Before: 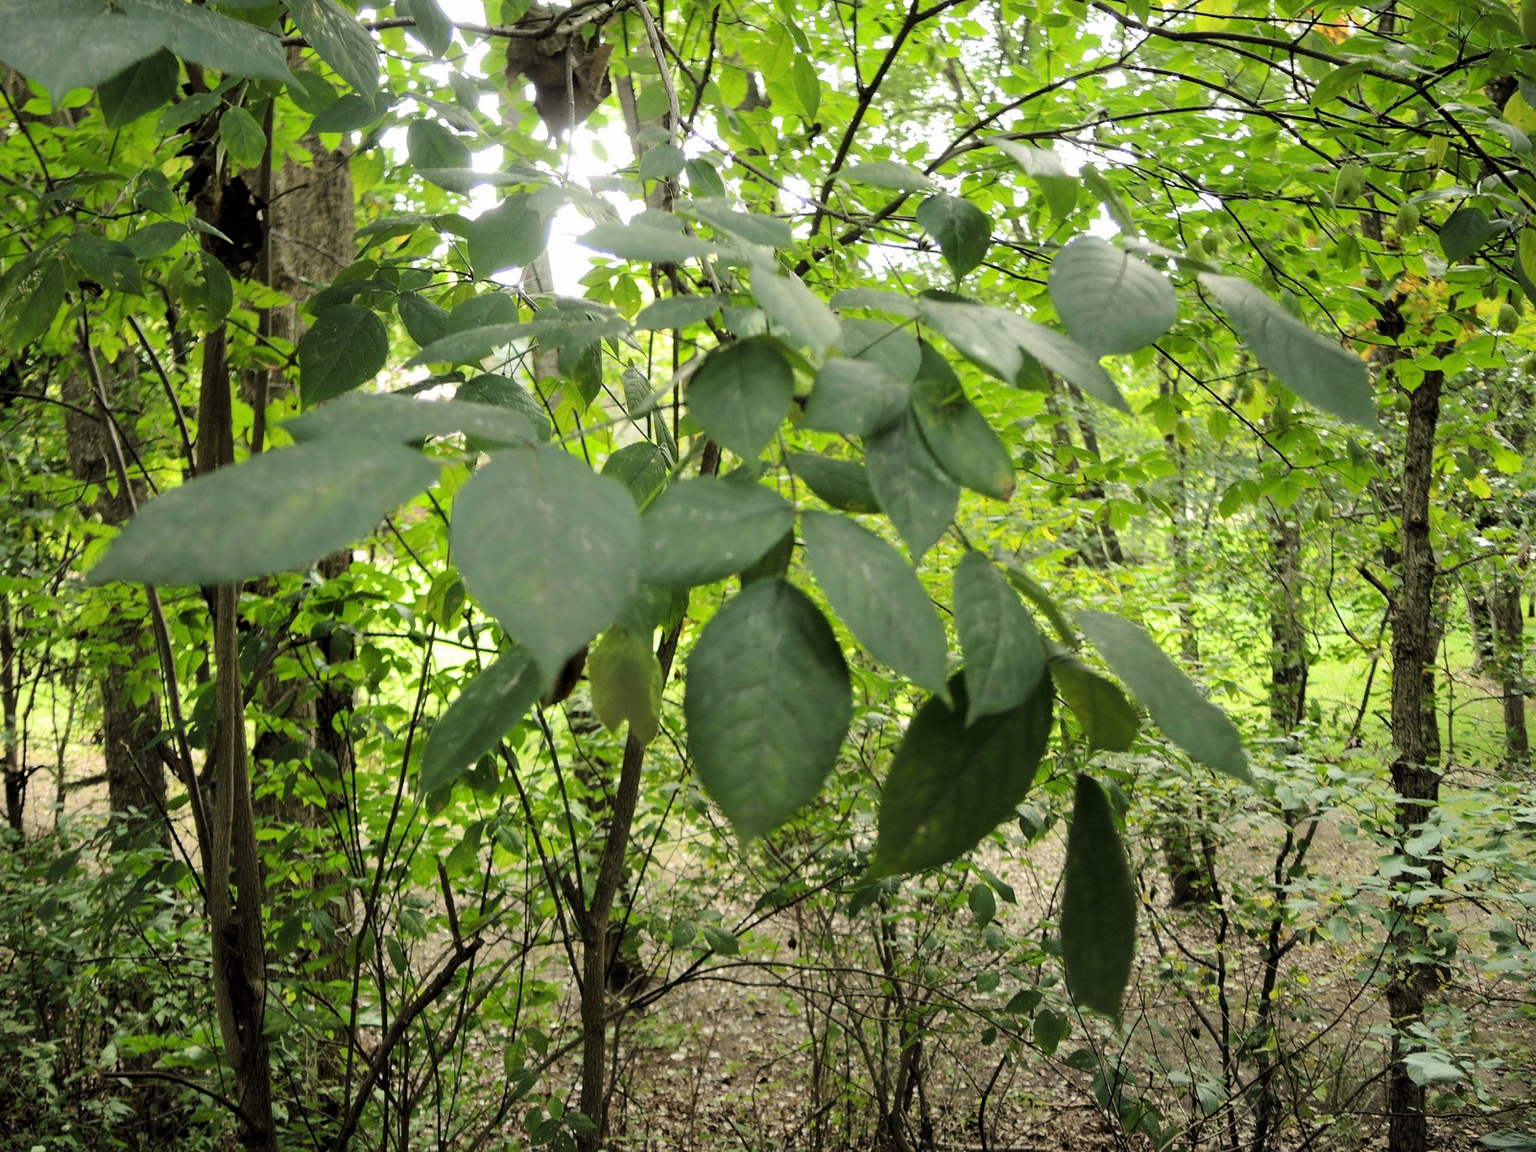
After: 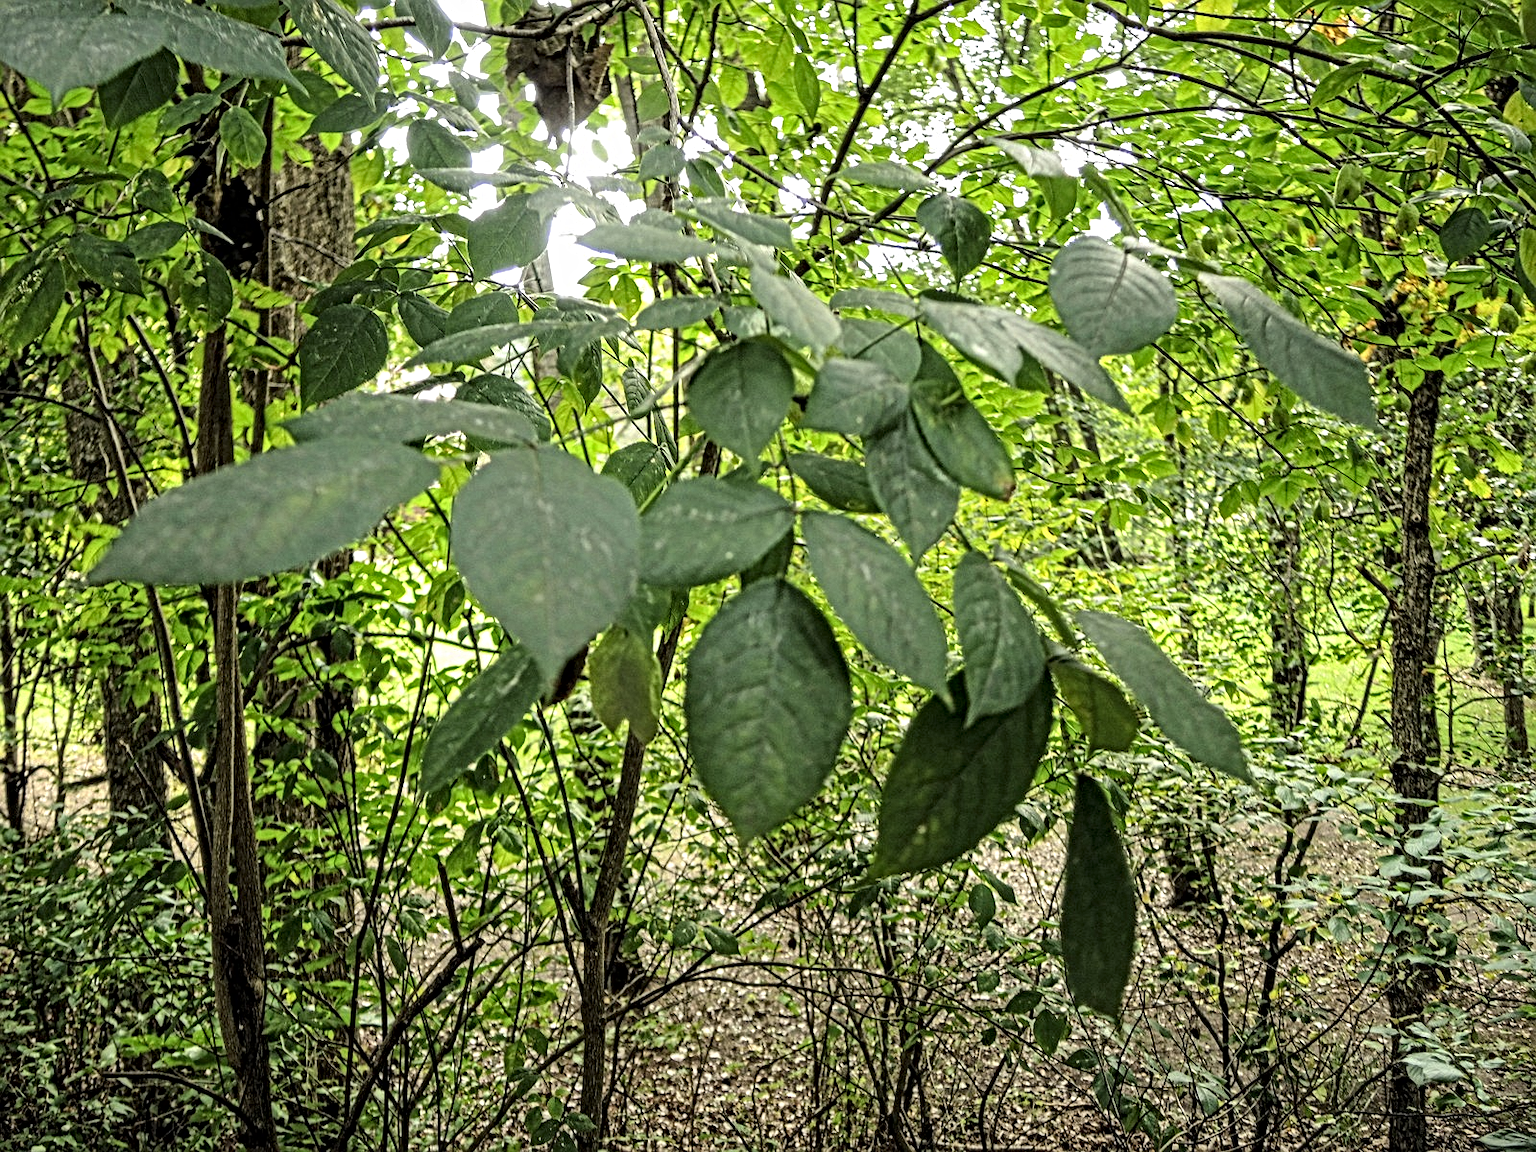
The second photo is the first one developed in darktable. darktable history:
local contrast: mode bilateral grid, contrast 19, coarseness 4, detail 299%, midtone range 0.2
